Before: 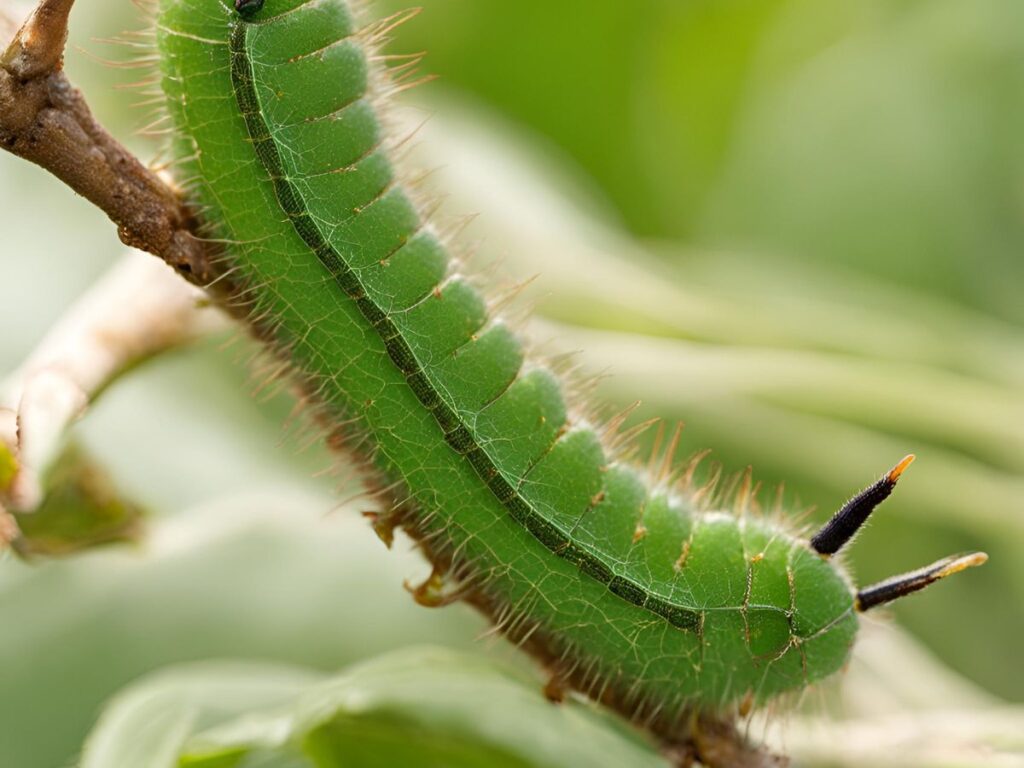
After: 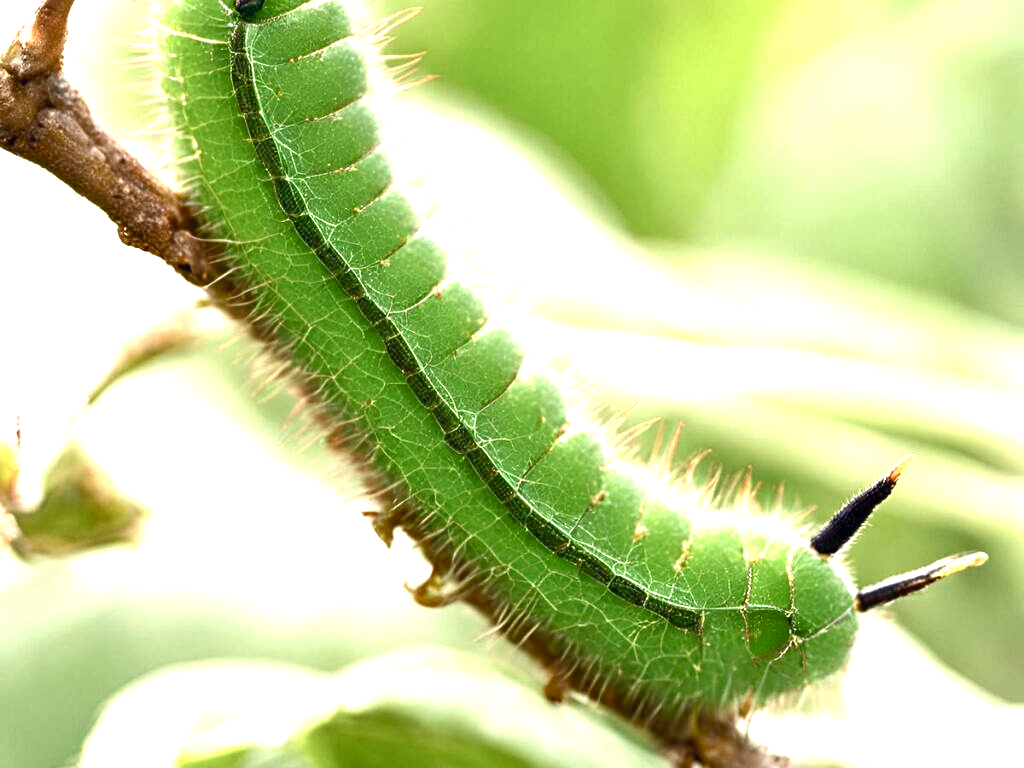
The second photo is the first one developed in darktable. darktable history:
exposure: black level correction 0, exposure 0.691 EV, compensate exposure bias true, compensate highlight preservation false
color balance rgb: highlights gain › luminance 17.425%, global offset › chroma 0.052%, global offset › hue 253.2°, perceptual saturation grading › global saturation 20%, perceptual saturation grading › highlights -49.674%, perceptual saturation grading › shadows 24.99%, perceptual brilliance grading › global brilliance 14.704%, perceptual brilliance grading › shadows -35.703%, contrast 4.947%
